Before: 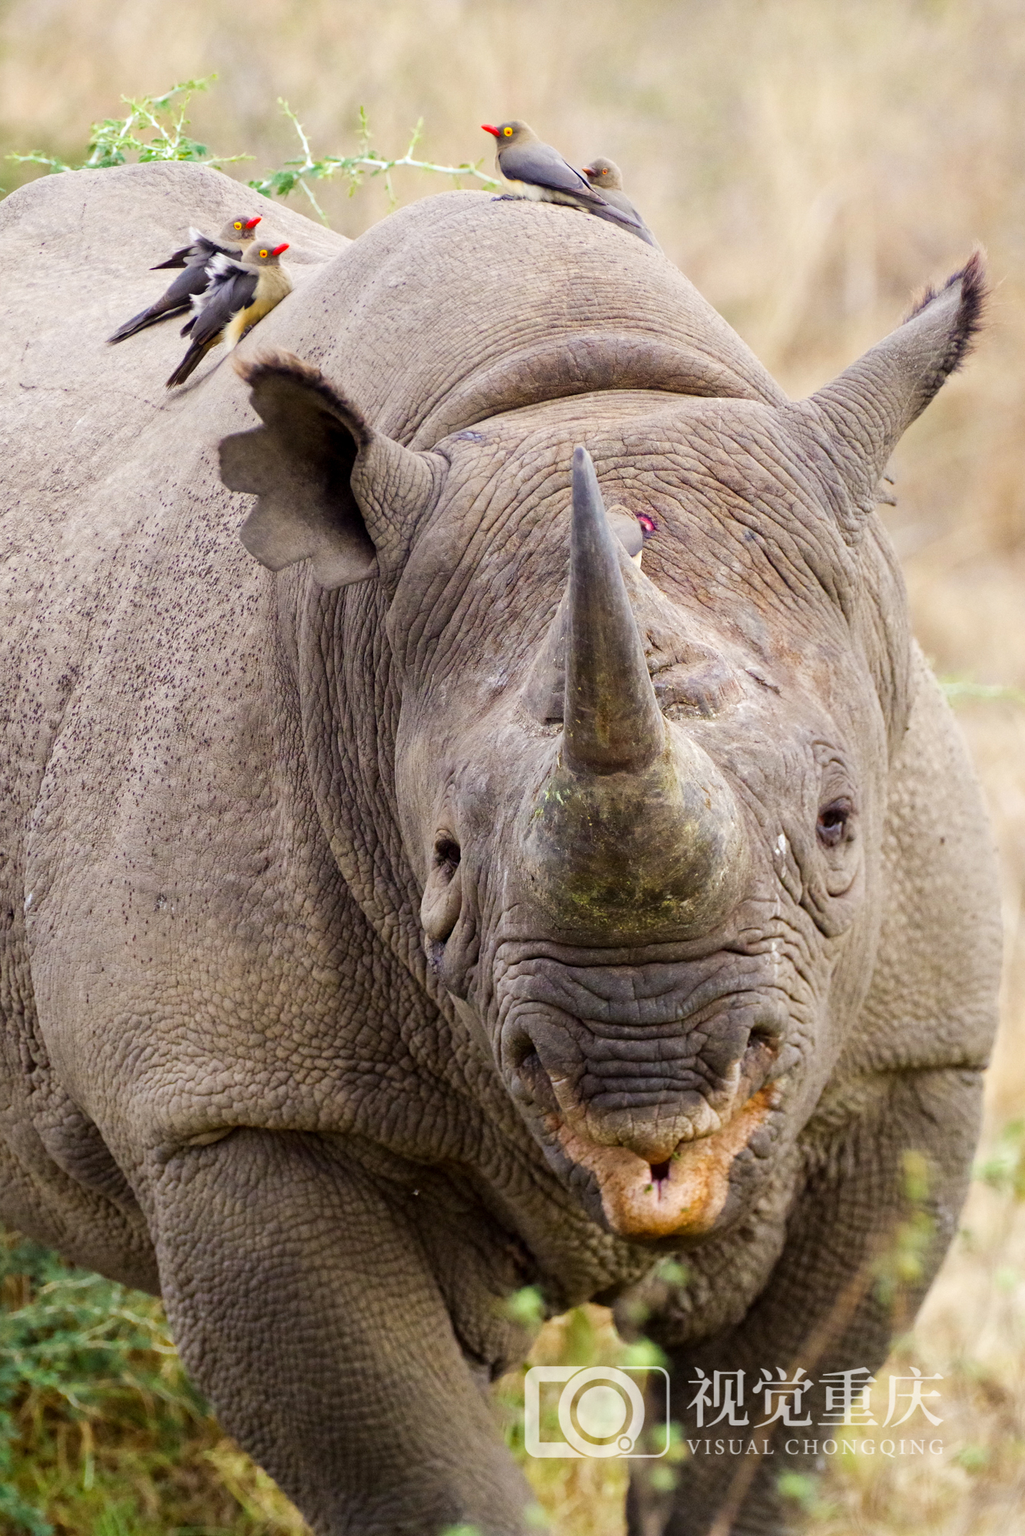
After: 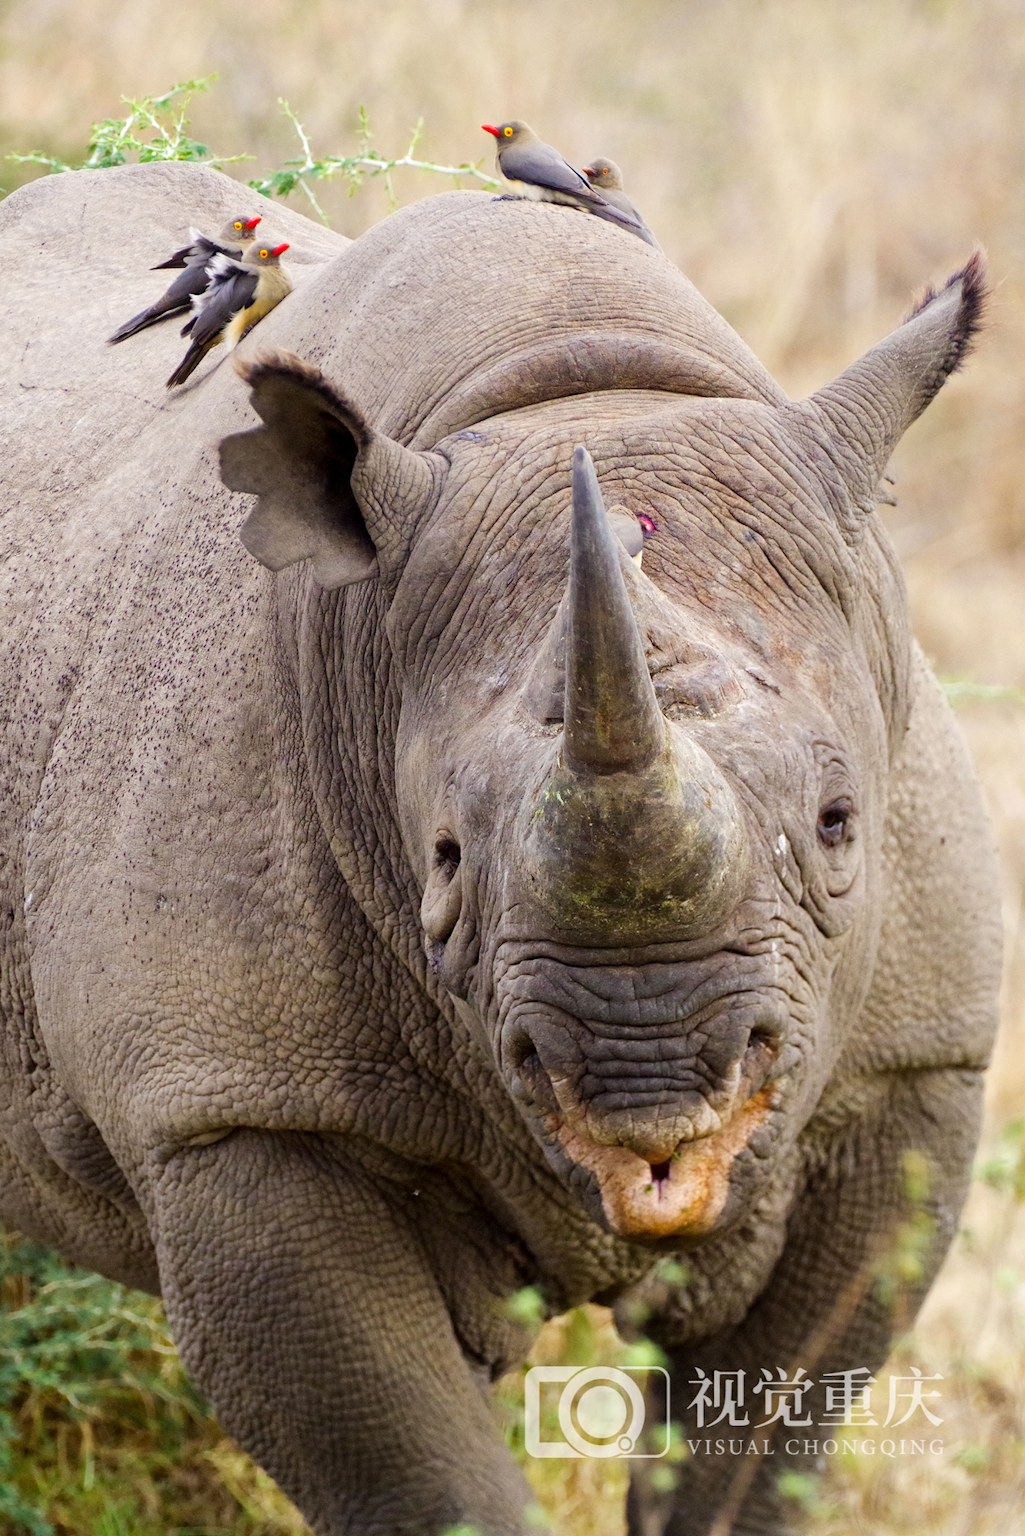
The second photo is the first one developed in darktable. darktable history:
color calibration: gray › normalize channels true, illuminant same as pipeline (D50), adaptation none (bypass), x 0.333, y 0.333, temperature 5003.32 K, gamut compression 0.006
